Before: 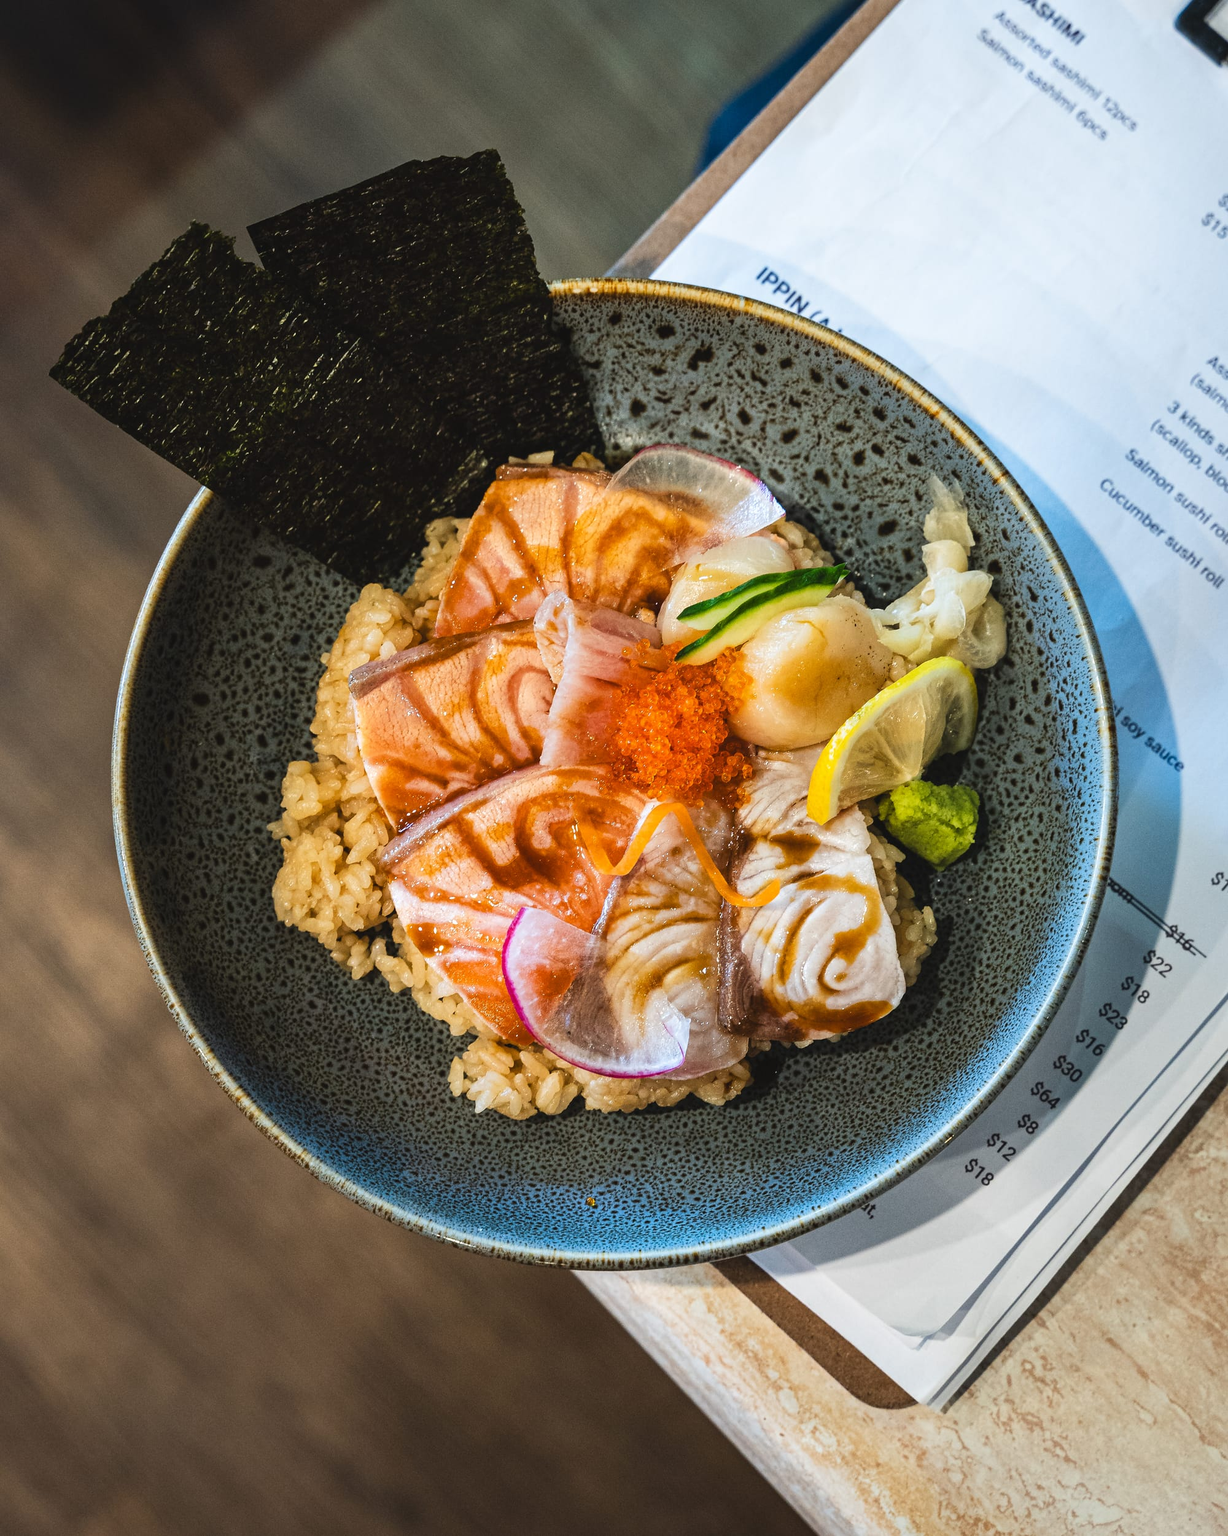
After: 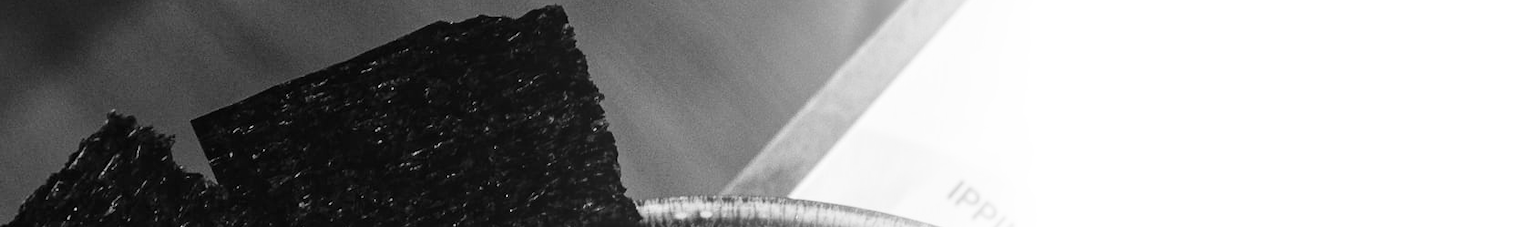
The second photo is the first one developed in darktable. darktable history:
monochrome: on, module defaults
tone curve: curves: ch0 [(0, 0) (0.08, 0.056) (0.4, 0.4) (0.6, 0.612) (0.92, 0.924) (1, 1)], color space Lab, linked channels, preserve colors none
crop and rotate: left 9.644%, top 9.491%, right 6.021%, bottom 80.509%
bloom: size 38%, threshold 95%, strength 30%
local contrast: highlights 100%, shadows 100%, detail 120%, midtone range 0.2
velvia: strength 50%
